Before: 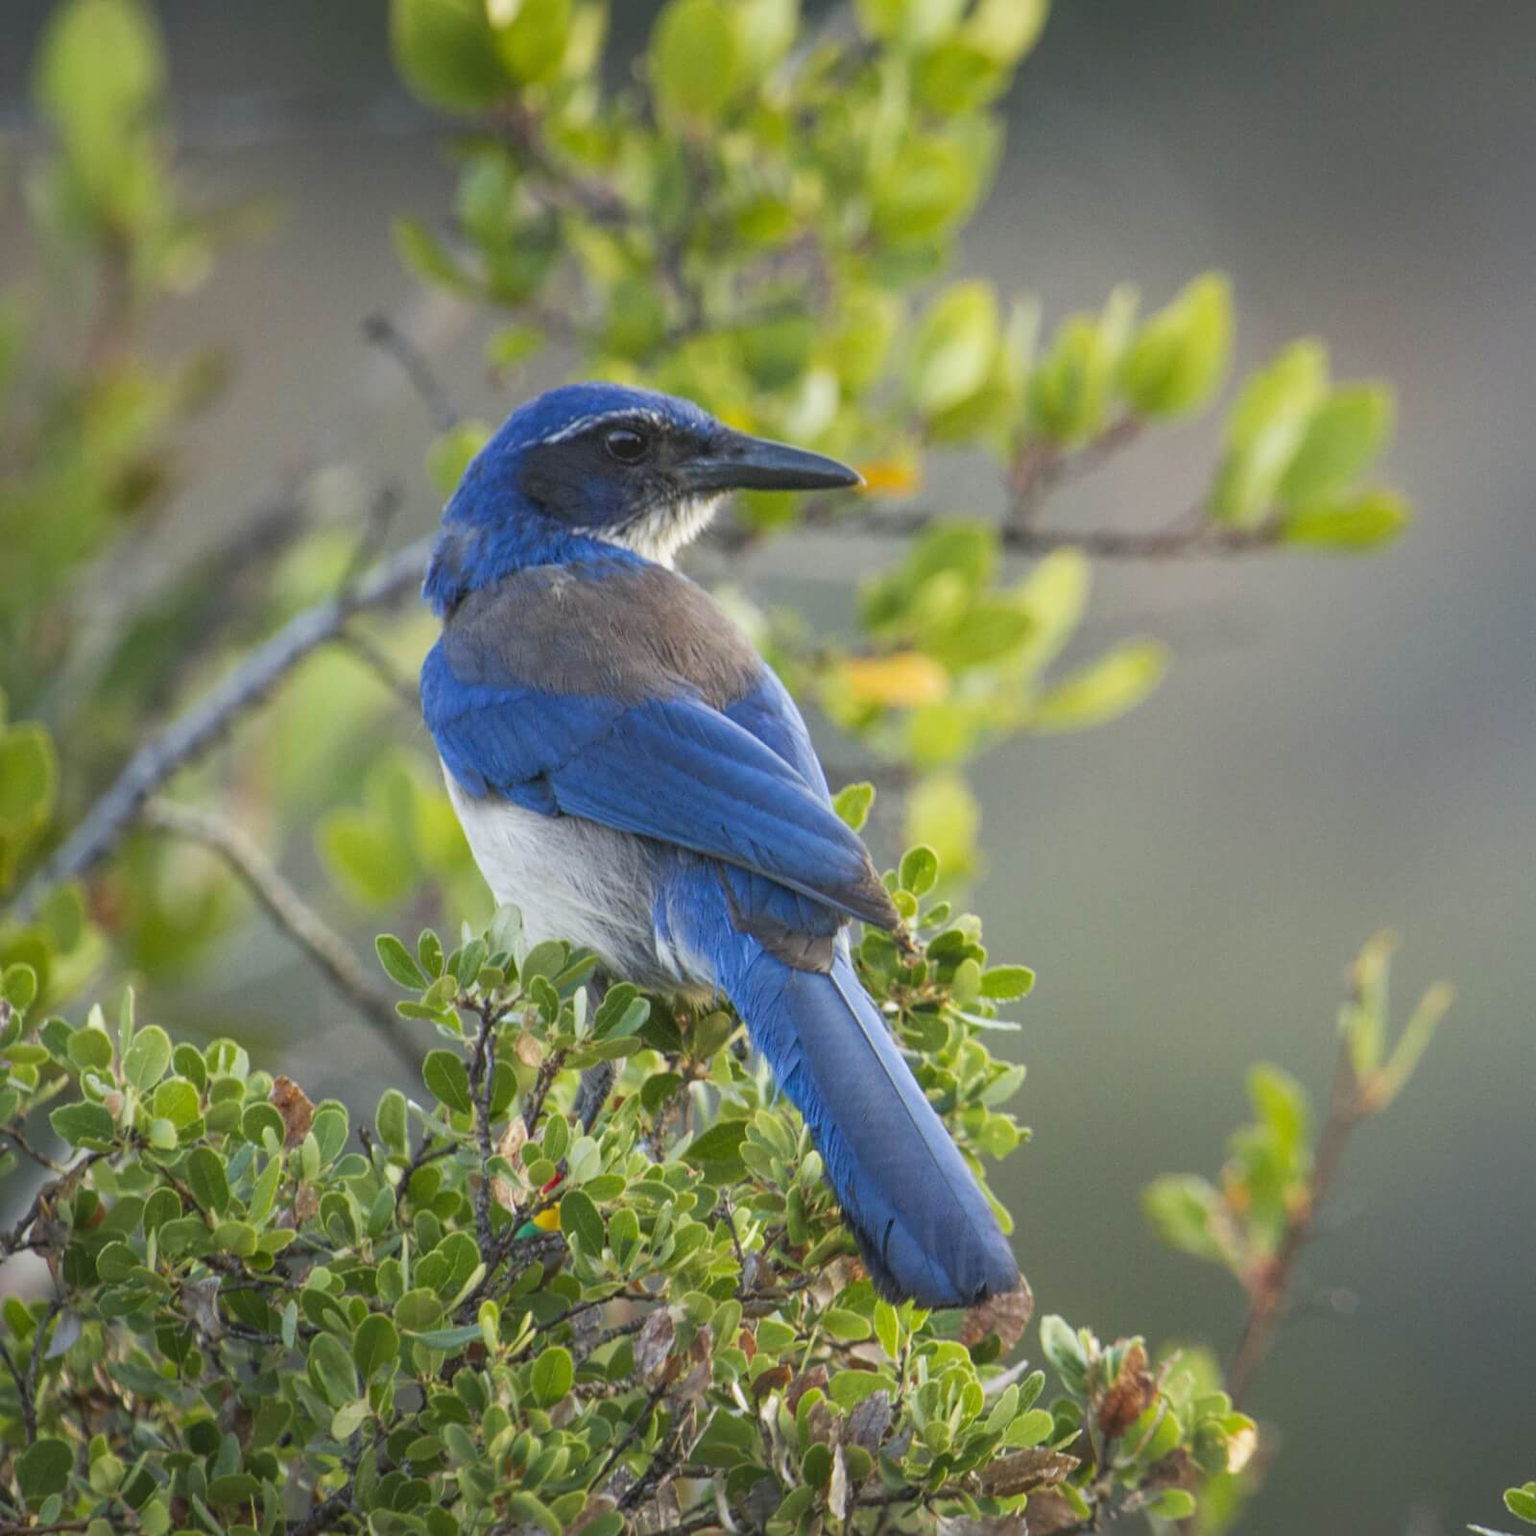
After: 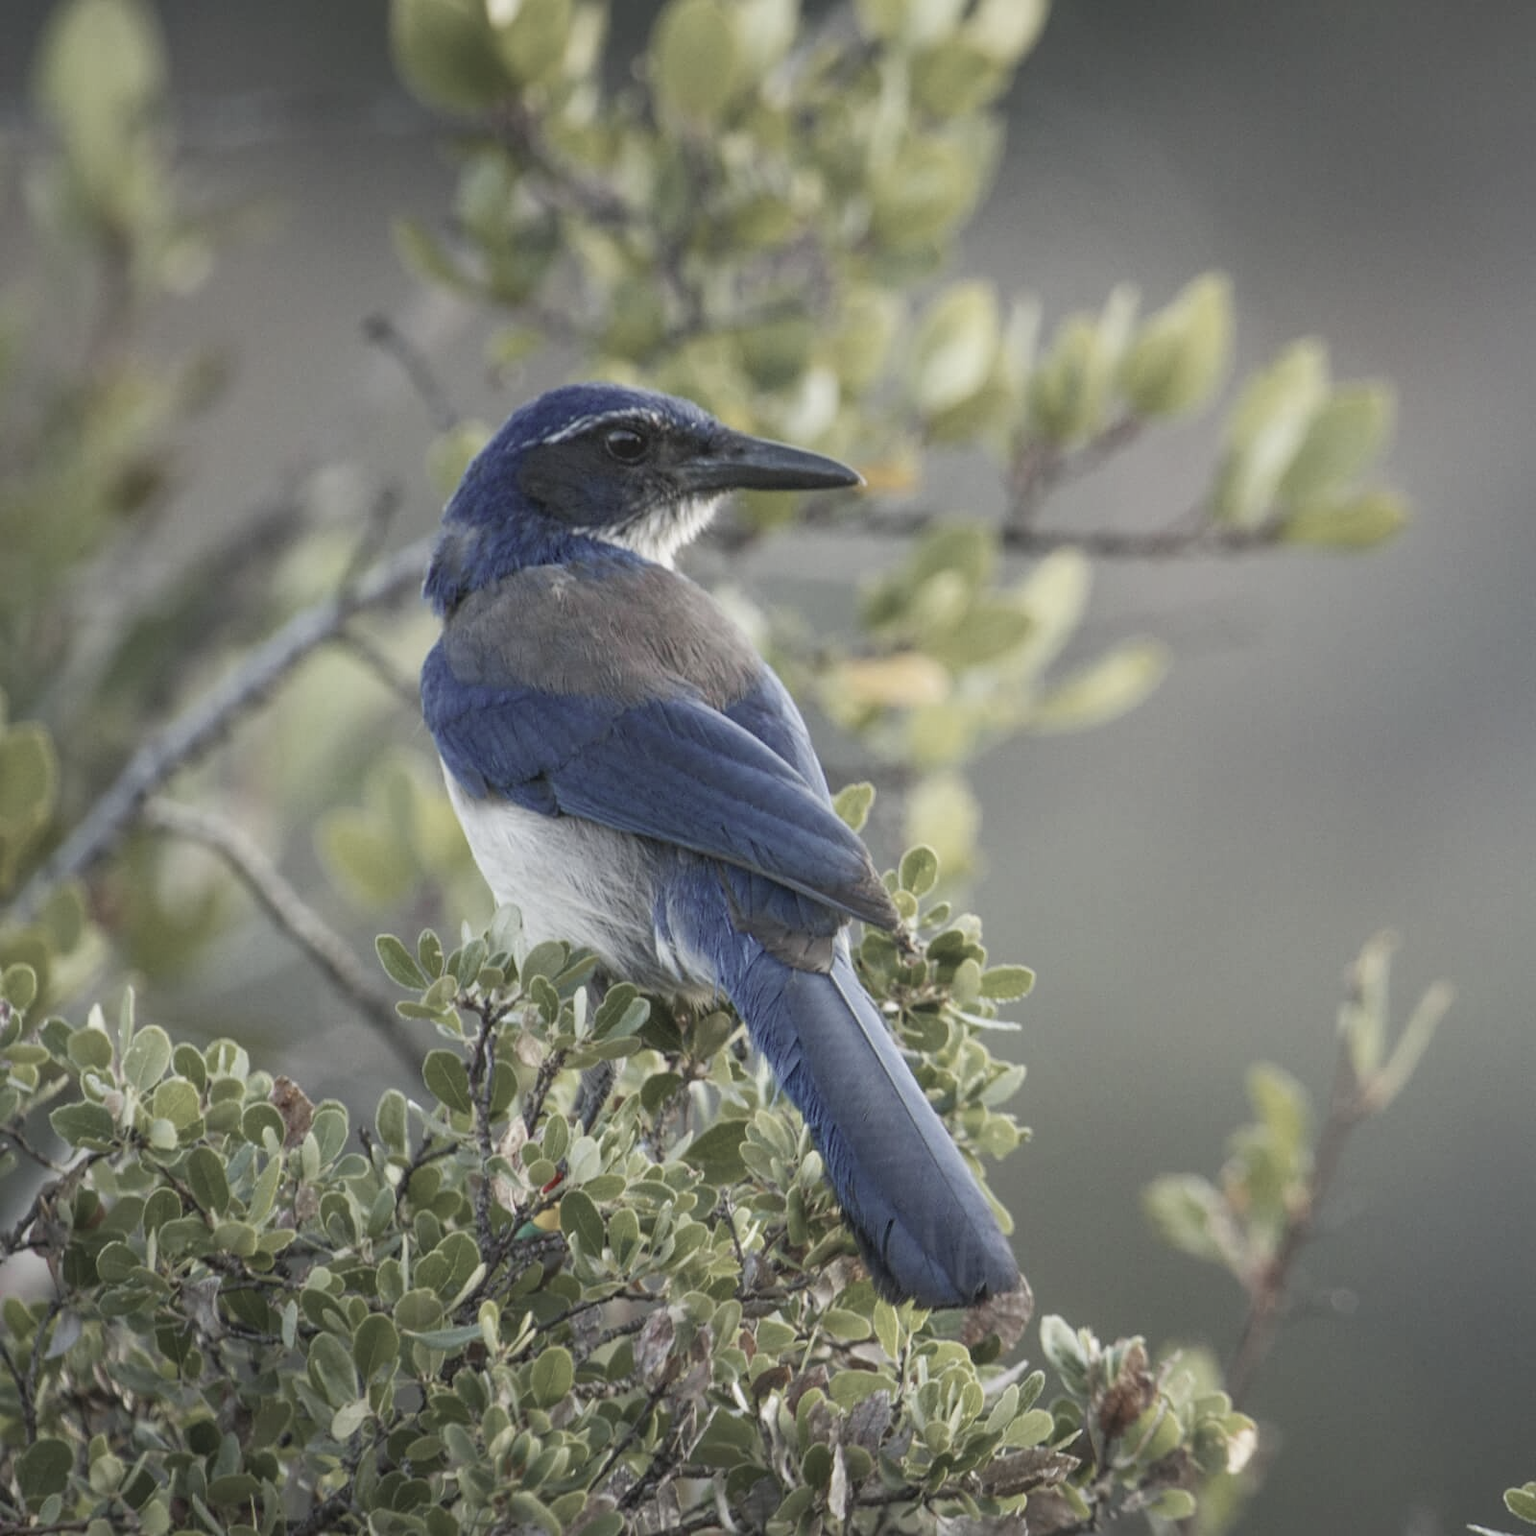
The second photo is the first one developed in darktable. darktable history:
color zones: curves: ch1 [(0, 0.34) (0.143, 0.164) (0.286, 0.152) (0.429, 0.176) (0.571, 0.173) (0.714, 0.188) (0.857, 0.199) (1, 0.34)]
color balance rgb: linear chroma grading › shadows -8%, linear chroma grading › global chroma 10%, perceptual saturation grading › global saturation 2%, perceptual saturation grading › highlights -2%, perceptual saturation grading › mid-tones 4%, perceptual saturation grading › shadows 8%, perceptual brilliance grading › global brilliance 2%, perceptual brilliance grading › highlights -4%, global vibrance 16%, saturation formula JzAzBz (2021)
